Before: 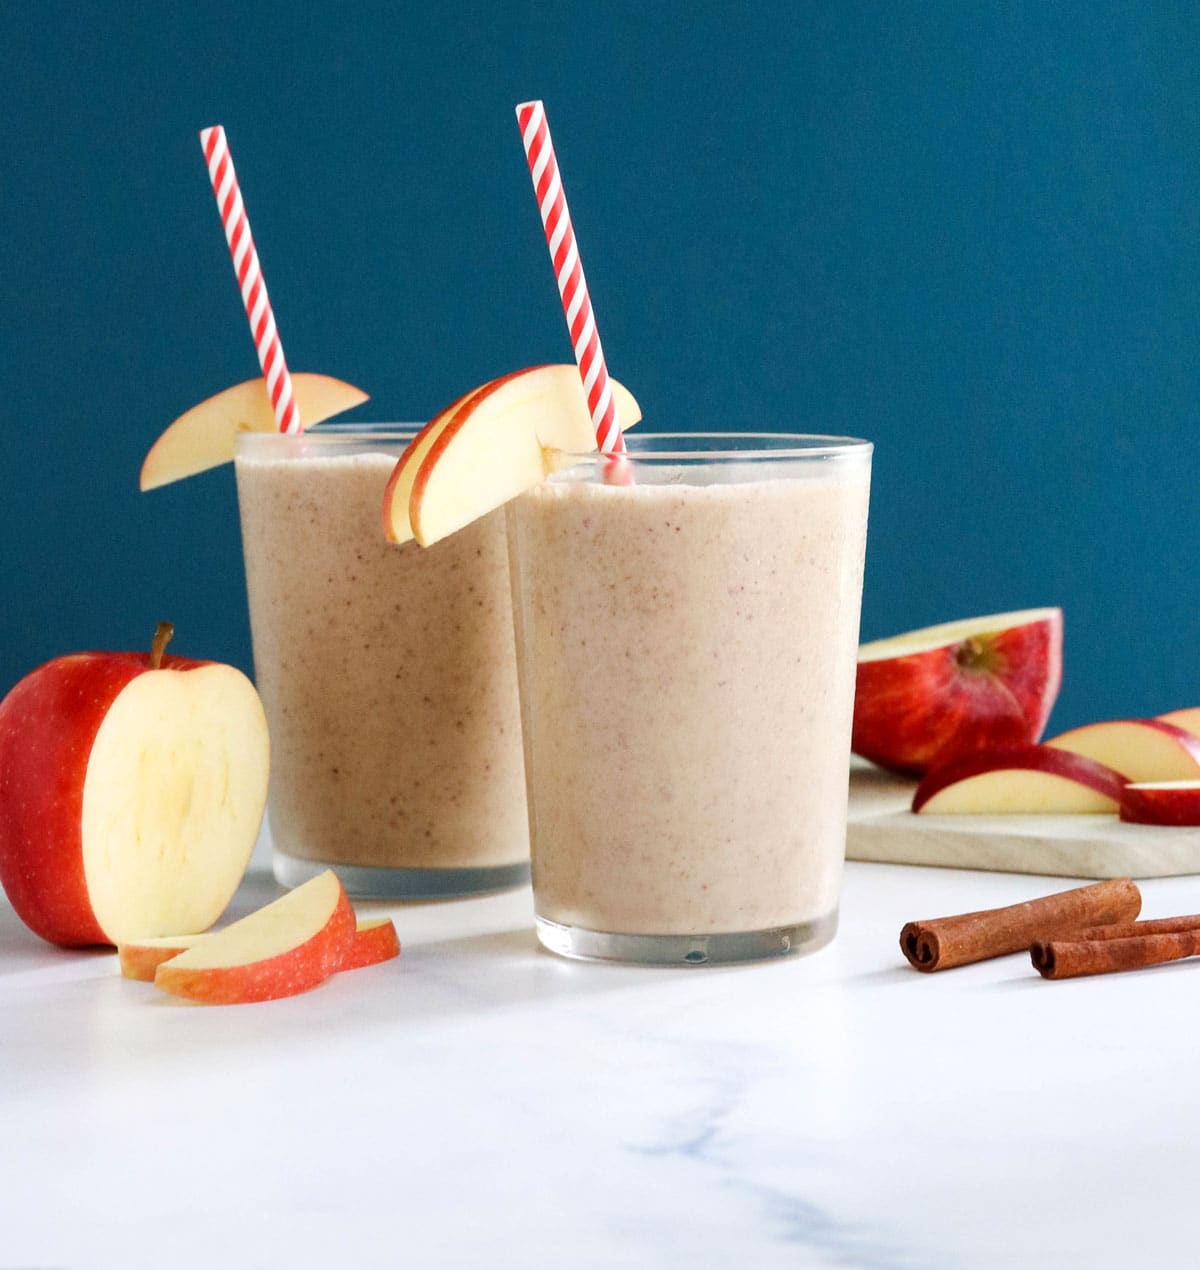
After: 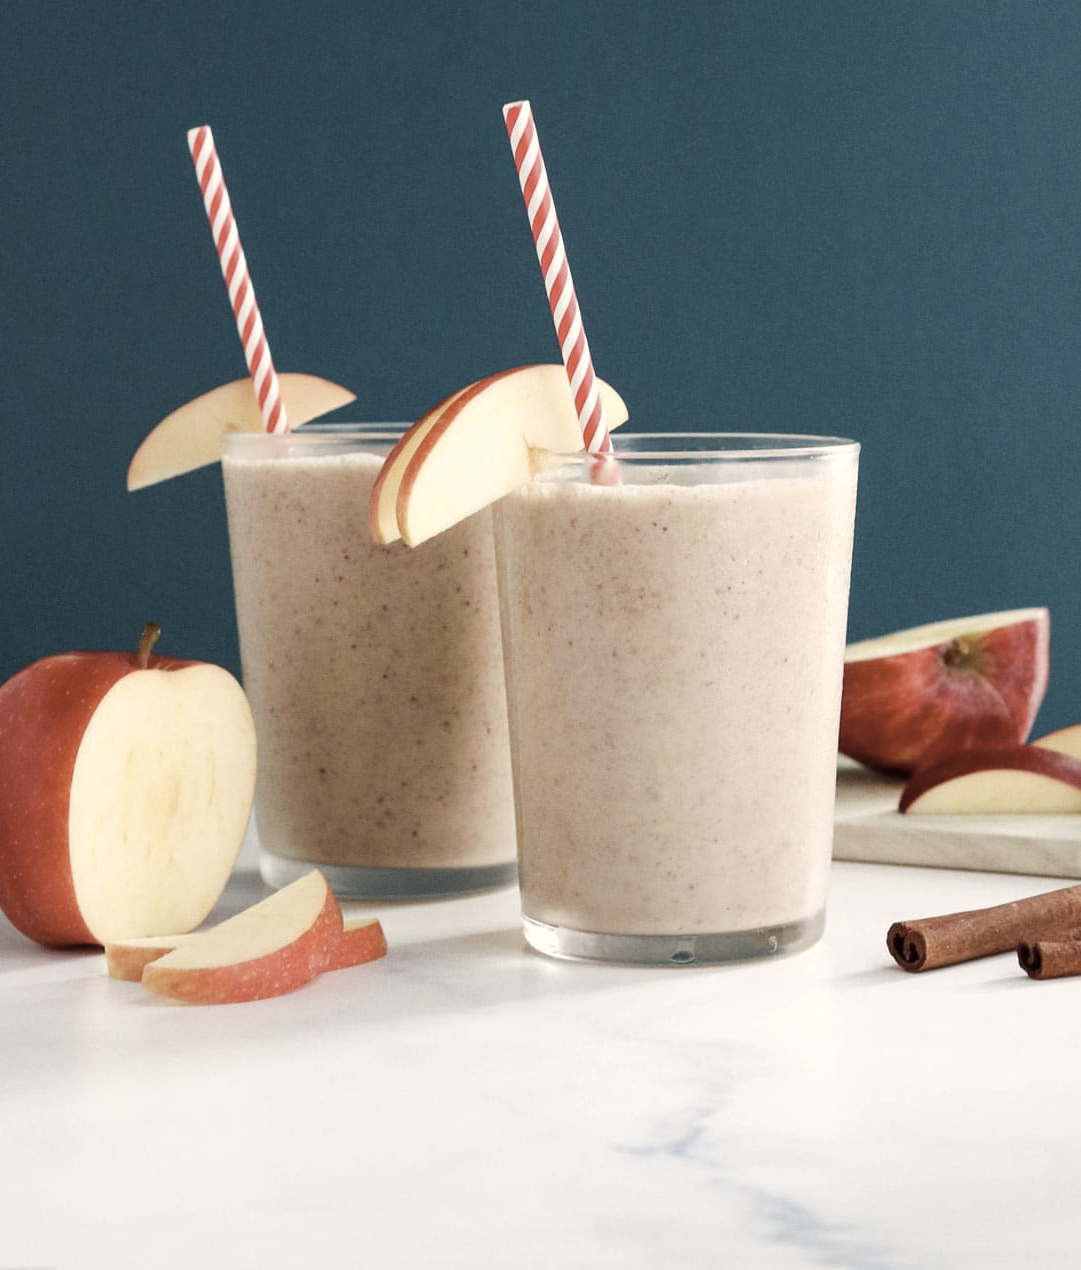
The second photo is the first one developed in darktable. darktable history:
color correction: saturation 0.57
crop and rotate: left 1.088%, right 8.807%
color calibration: x 0.329, y 0.345, temperature 5633 K
